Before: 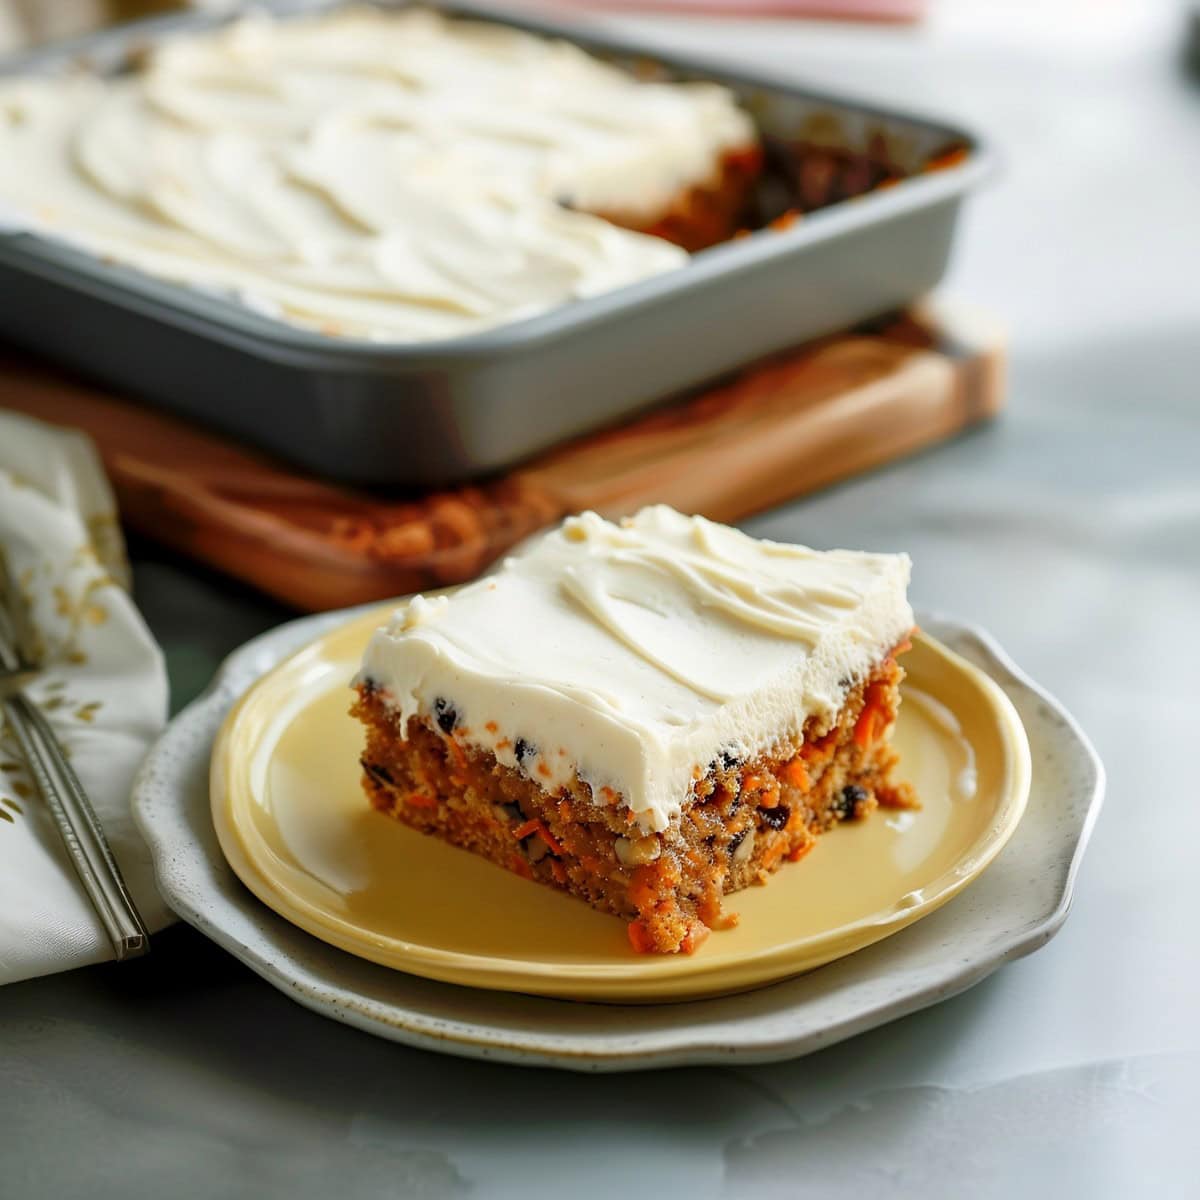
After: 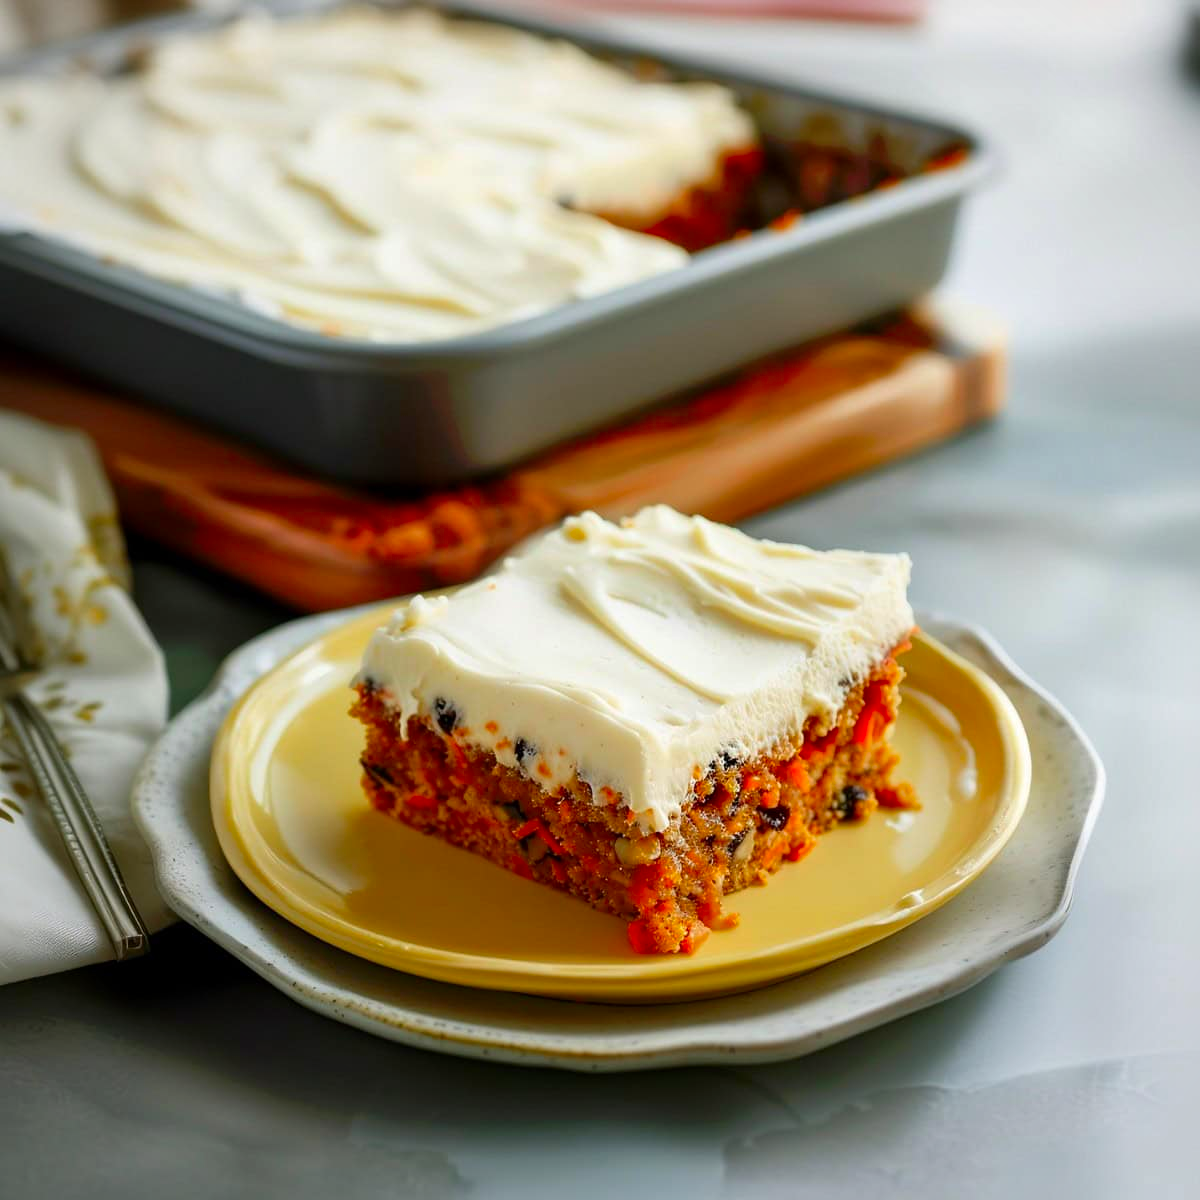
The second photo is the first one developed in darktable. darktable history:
vignetting: brightness -0.182, saturation -0.311
contrast brightness saturation: brightness -0.022, saturation 0.359
